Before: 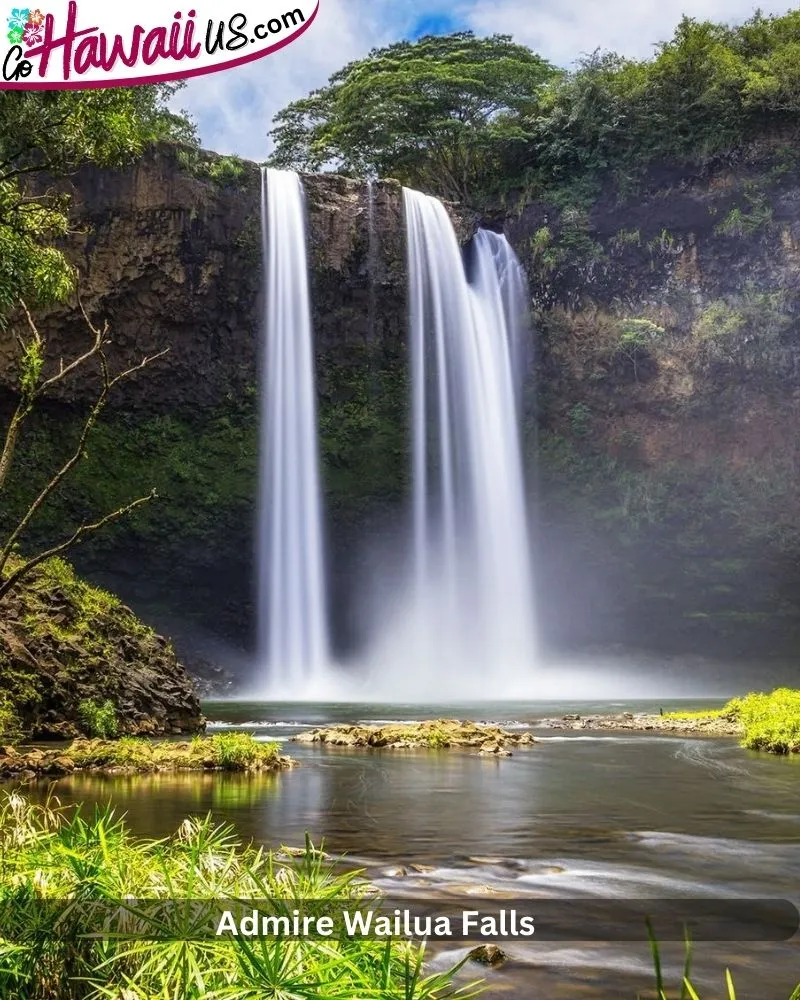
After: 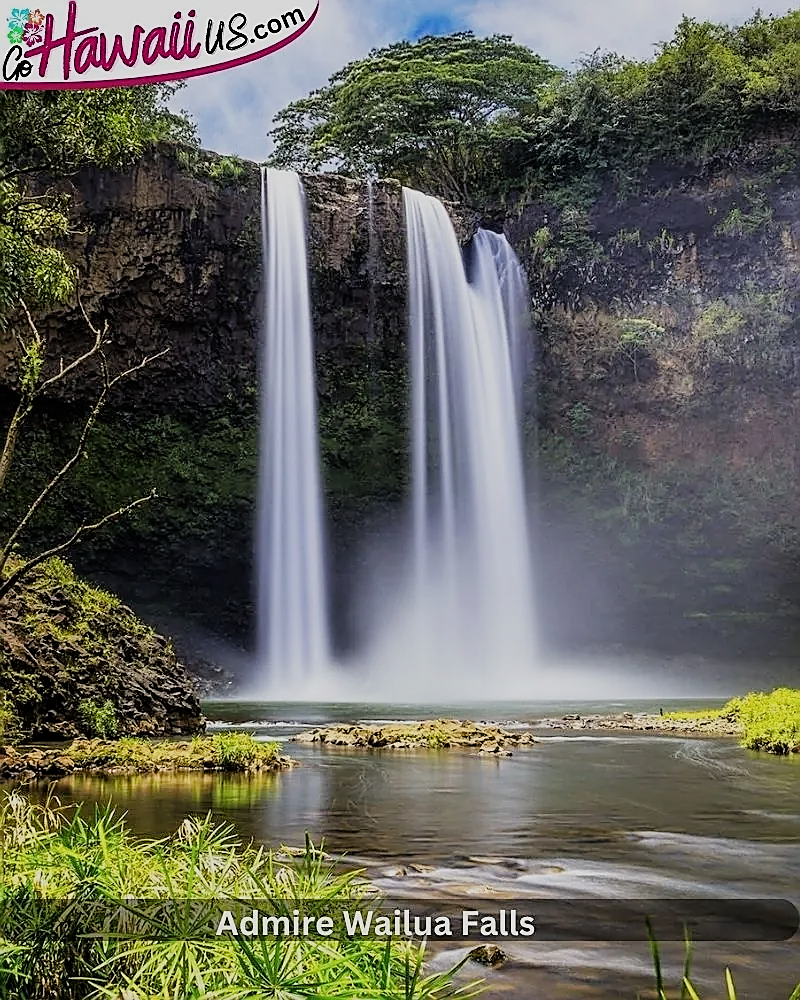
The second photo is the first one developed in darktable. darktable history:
sharpen: radius 1.36, amount 1.258, threshold 0.643
filmic rgb: black relative exposure -7.75 EV, white relative exposure 4.4 EV, threshold 2.94 EV, hardness 3.76, latitude 38.15%, contrast 0.979, highlights saturation mix 9.66%, shadows ↔ highlights balance 4.44%, enable highlight reconstruction true
